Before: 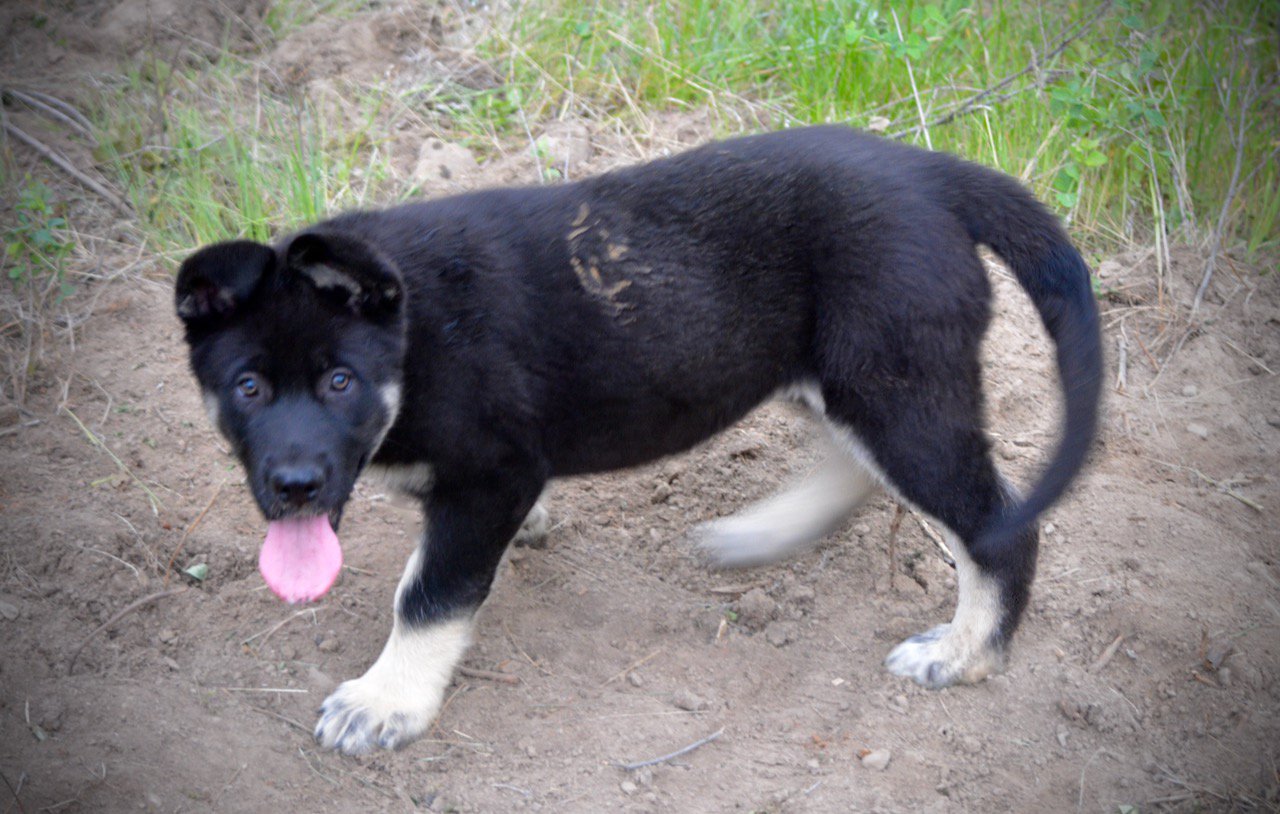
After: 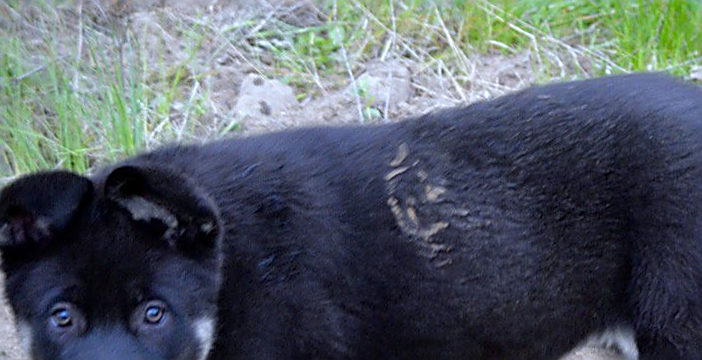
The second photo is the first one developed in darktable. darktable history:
white balance: red 0.931, blue 1.11
crop: left 15.306%, top 9.065%, right 30.789%, bottom 48.638%
rotate and perspective: rotation 1.72°, automatic cropping off
sharpen: radius 1.685, amount 1.294
